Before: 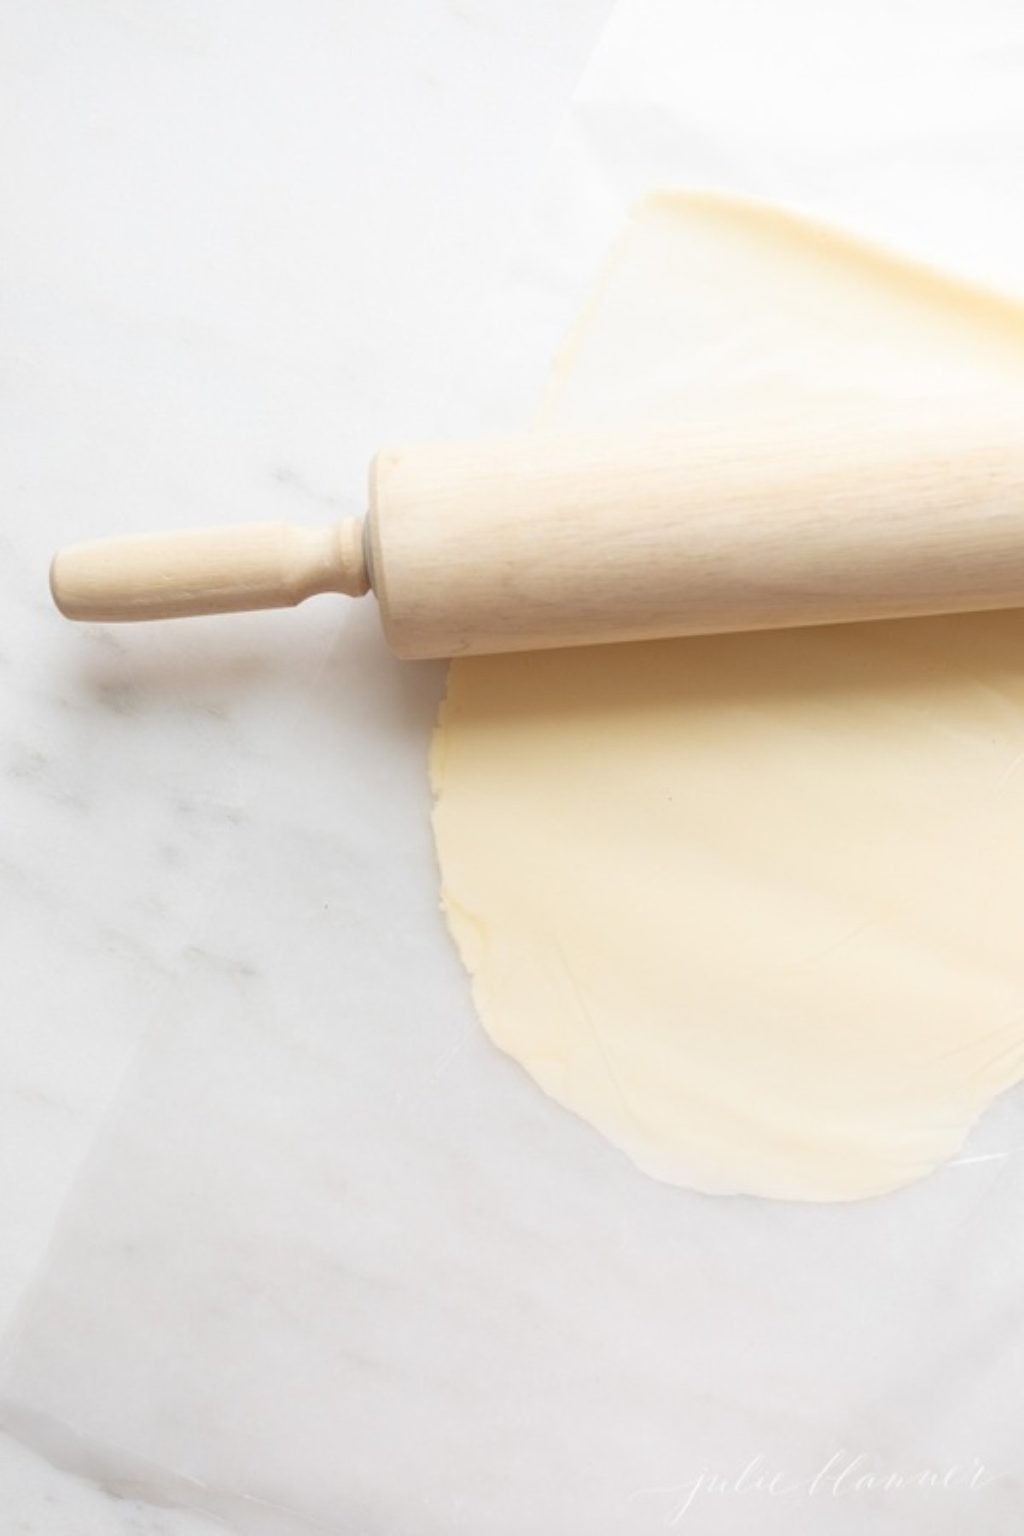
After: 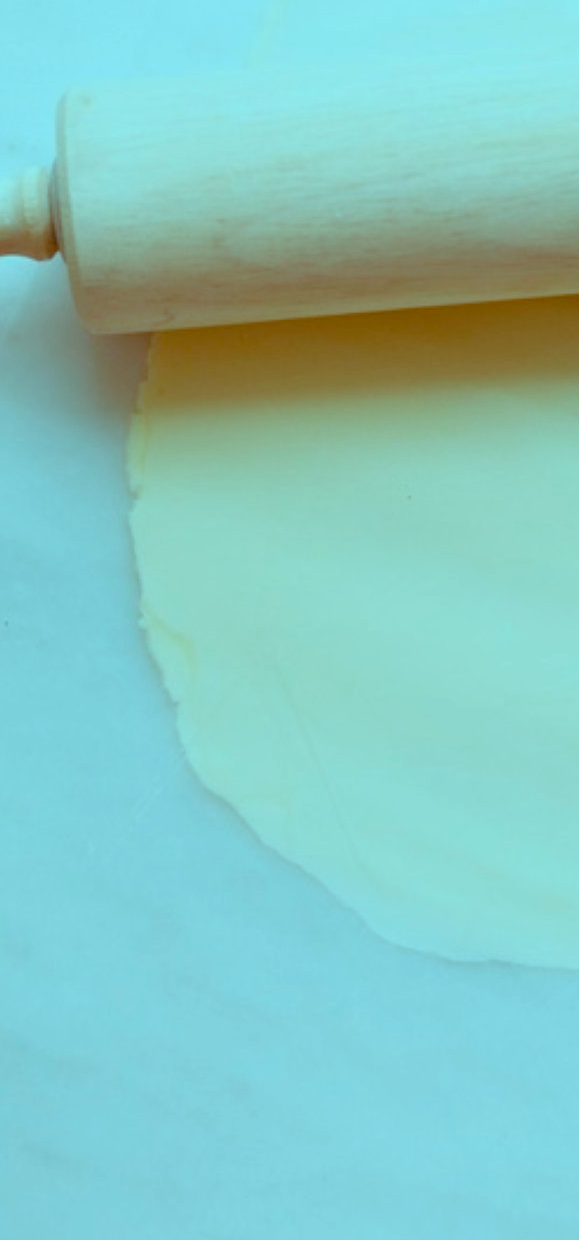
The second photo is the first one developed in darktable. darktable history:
color balance rgb: highlights gain › luminance -33.001%, highlights gain › chroma 5.8%, highlights gain › hue 218.67°, perceptual saturation grading › global saturation 27.913%, perceptual saturation grading › highlights -25.044%, perceptual saturation grading › mid-tones 25.15%, perceptual saturation grading › shadows 49.63%
crop: left 31.371%, top 24.444%, right 20.307%, bottom 6.627%
contrast equalizer: y [[0.586, 0.584, 0.576, 0.565, 0.552, 0.539], [0.5 ×6], [0.97, 0.959, 0.919, 0.859, 0.789, 0.717], [0 ×6], [0 ×6]]
